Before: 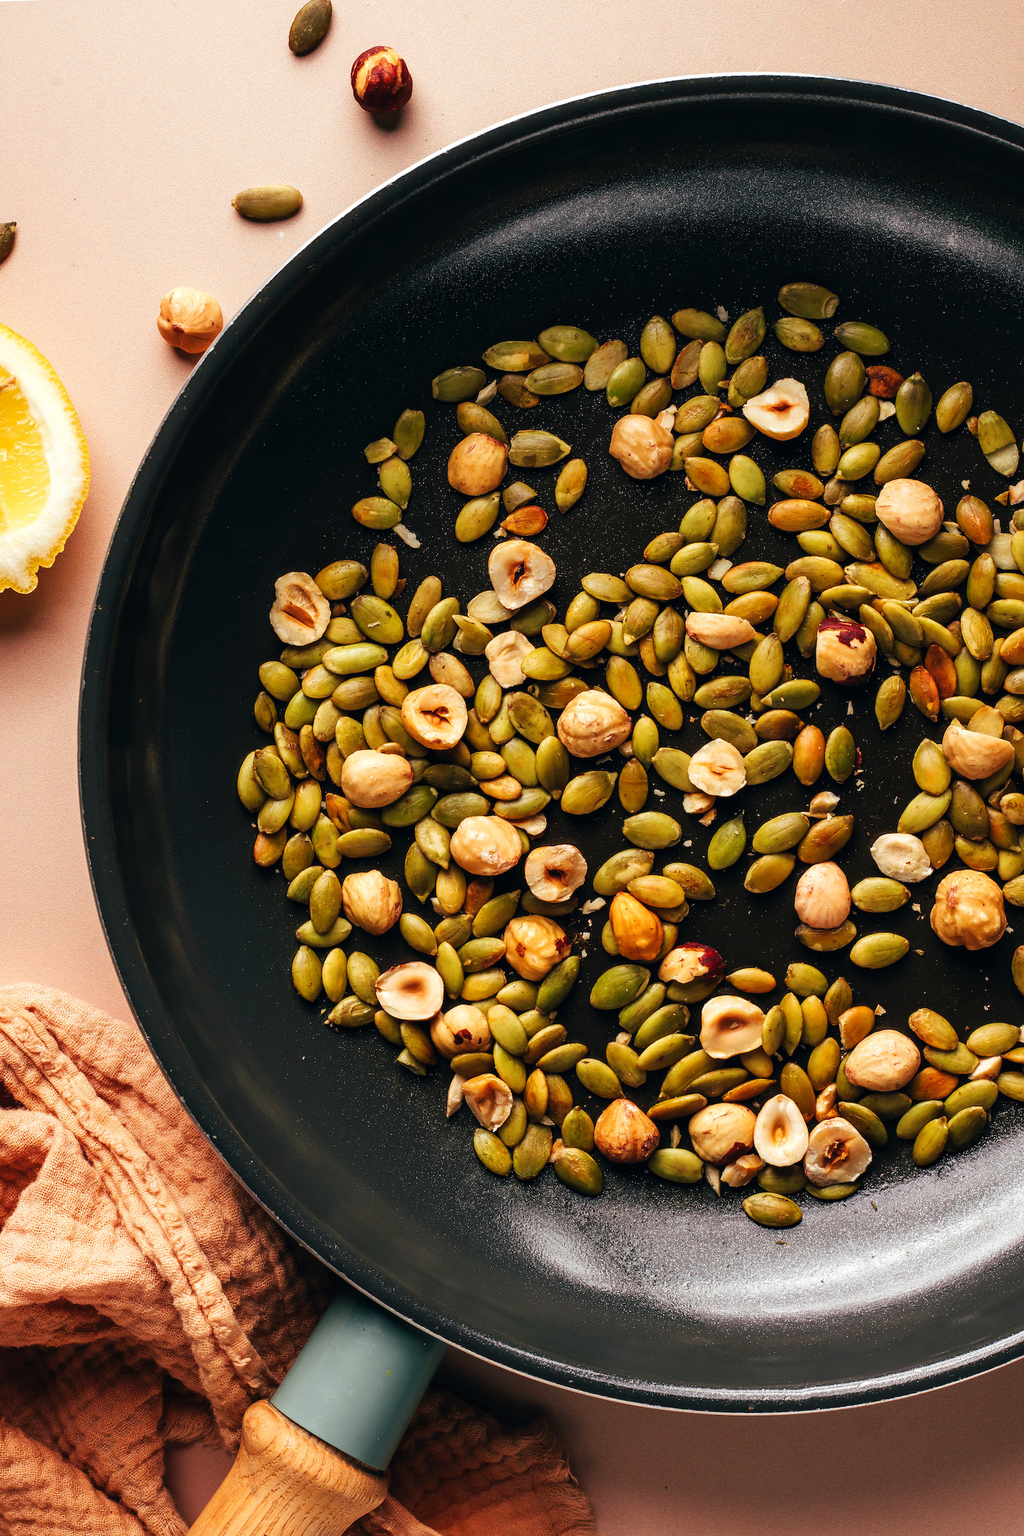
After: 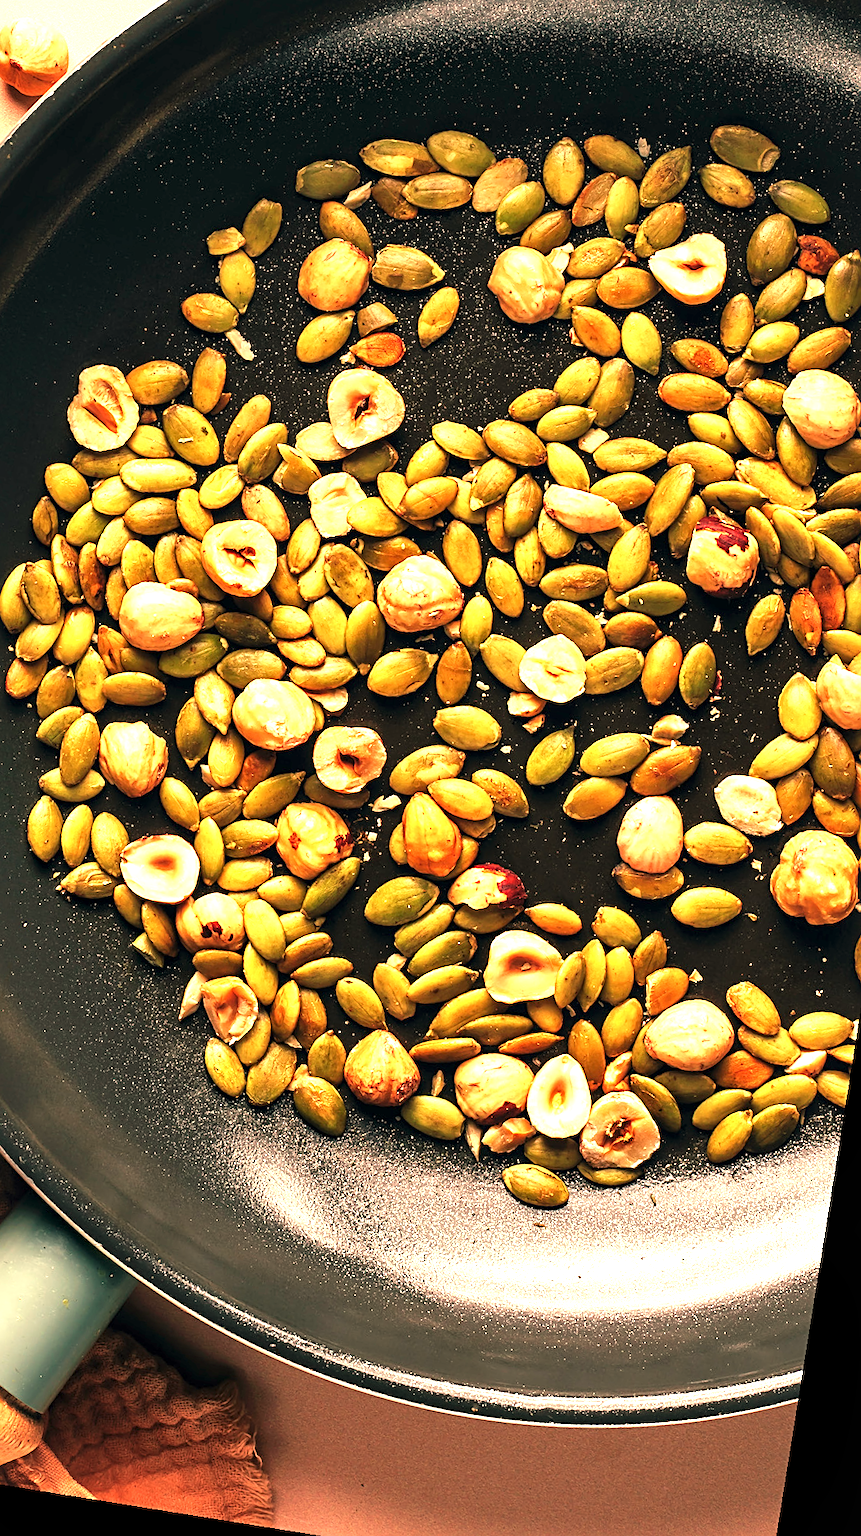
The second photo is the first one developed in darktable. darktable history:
exposure: black level correction 0, exposure 1.2 EV, compensate highlight preservation false
white balance: red 1.138, green 0.996, blue 0.812
contrast brightness saturation: saturation -0.04
shadows and highlights: radius 337.17, shadows 29.01, soften with gaussian
crop and rotate: left 28.256%, top 17.734%, right 12.656%, bottom 3.573%
local contrast: mode bilateral grid, contrast 20, coarseness 50, detail 141%, midtone range 0.2
sharpen: on, module defaults
rotate and perspective: rotation 9.12°, automatic cropping off
